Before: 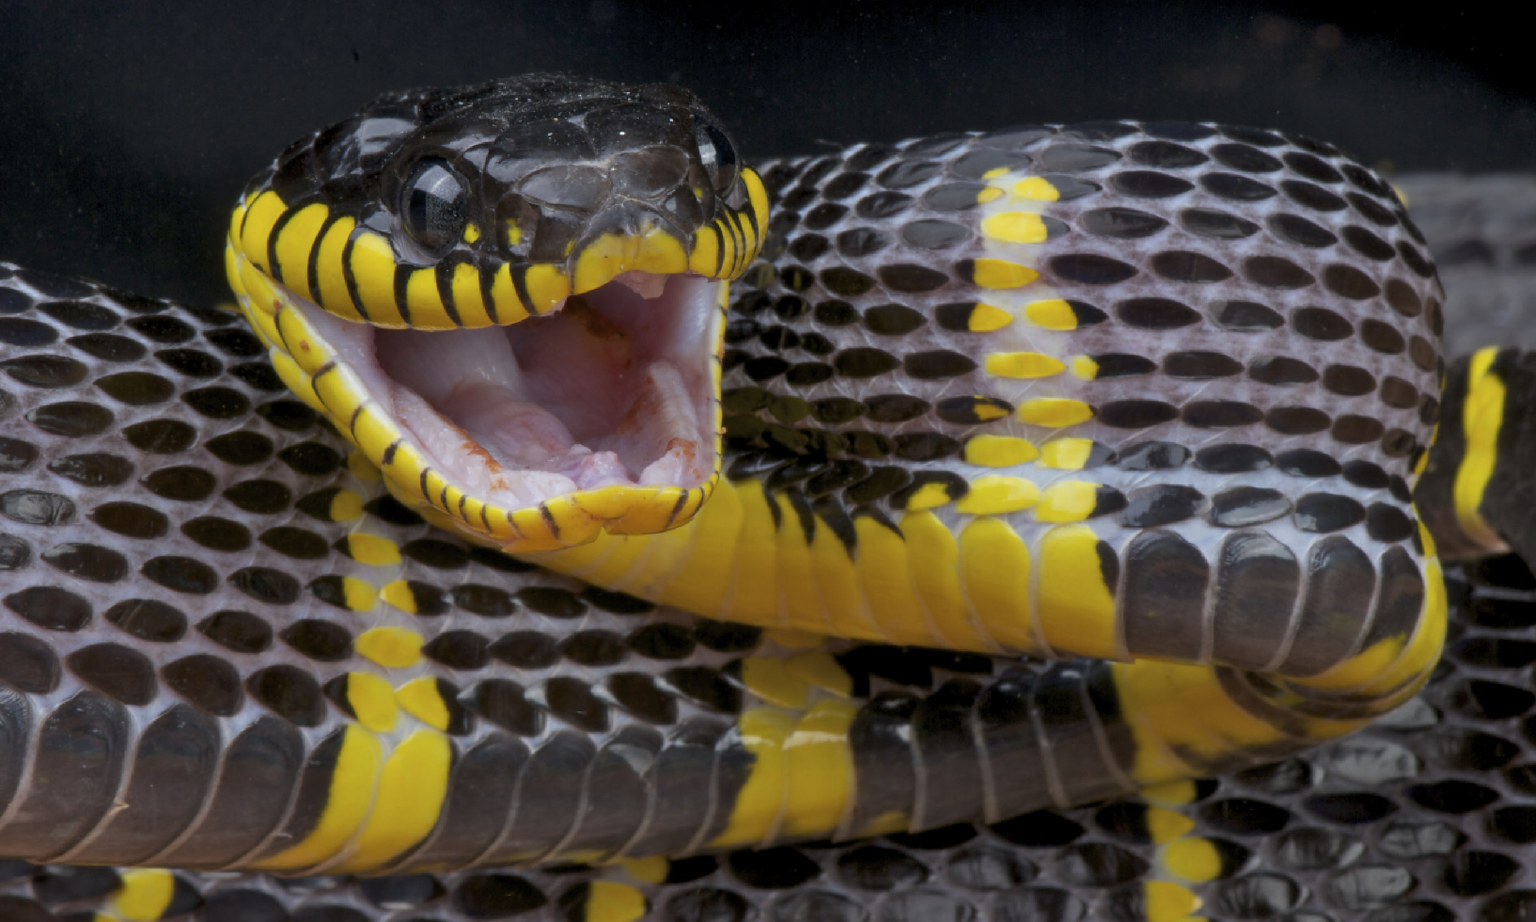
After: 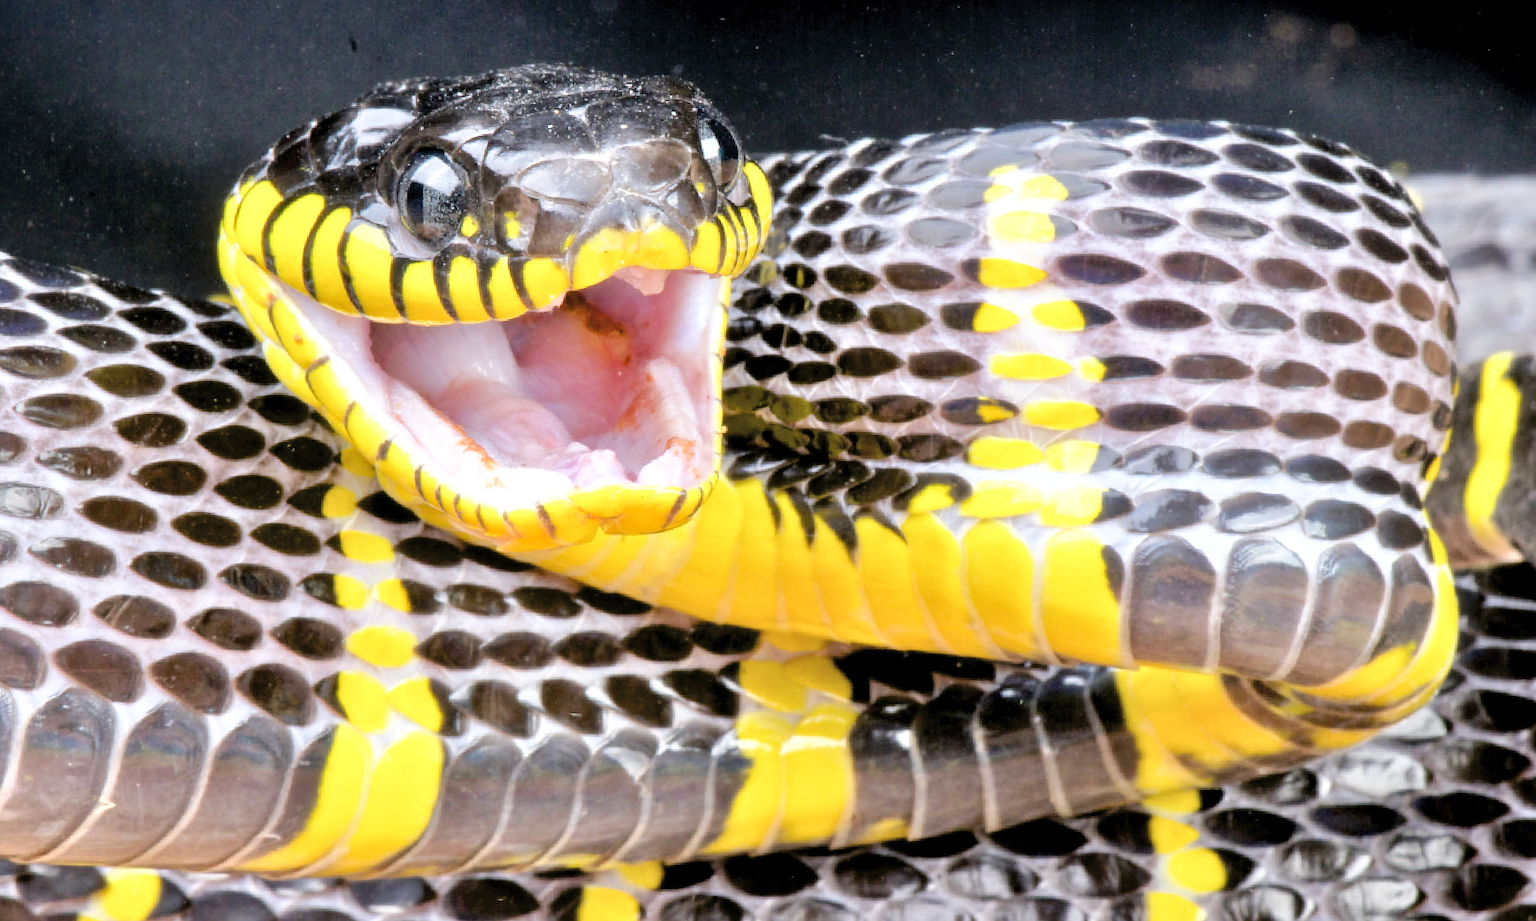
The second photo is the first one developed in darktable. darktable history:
tone equalizer: -7 EV 0.142 EV, -6 EV 0.637 EV, -5 EV 1.13 EV, -4 EV 1.36 EV, -3 EV 1.16 EV, -2 EV 0.6 EV, -1 EV 0.156 EV
sharpen: radius 0.977, amount 0.612
crop and rotate: angle -0.586°
levels: levels [0, 0.476, 0.951]
base curve: curves: ch0 [(0, 0) (0.018, 0.026) (0.143, 0.37) (0.33, 0.731) (0.458, 0.853) (0.735, 0.965) (0.905, 0.986) (1, 1)], preserve colors none
